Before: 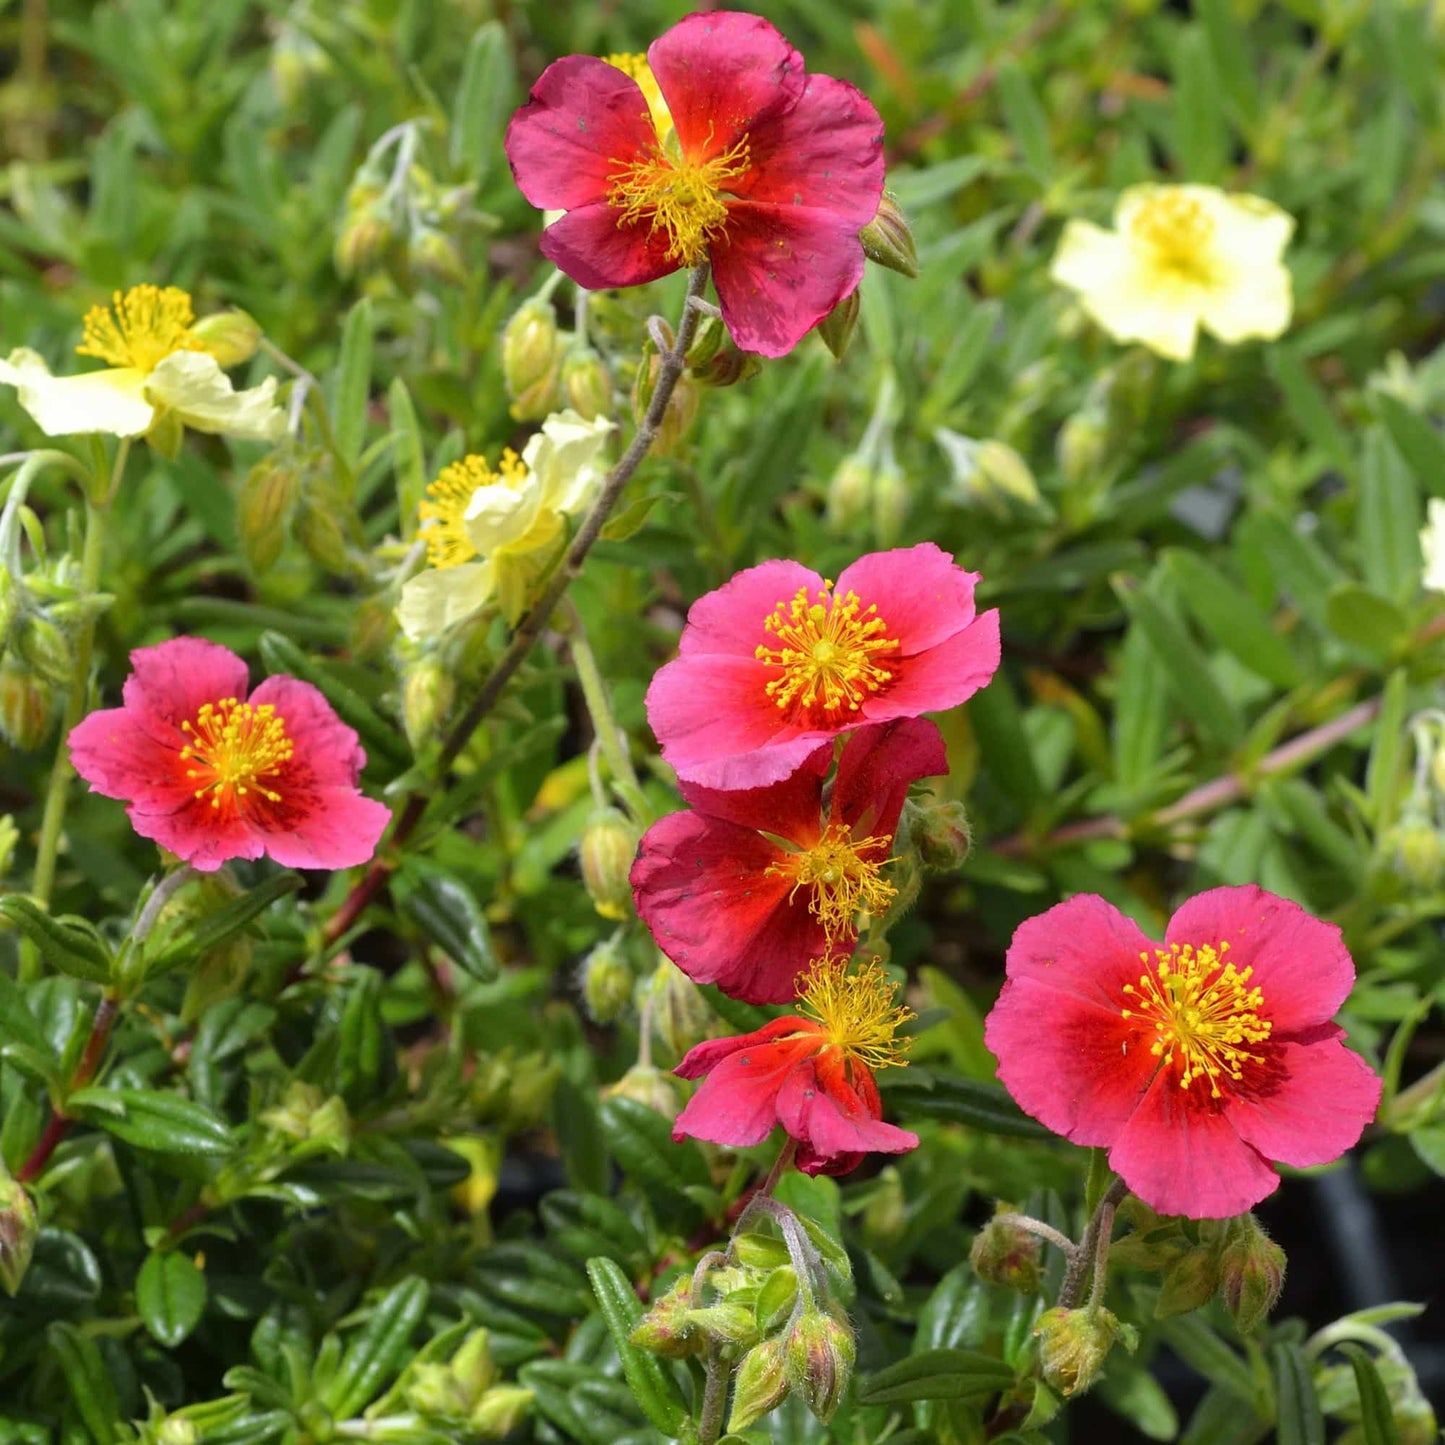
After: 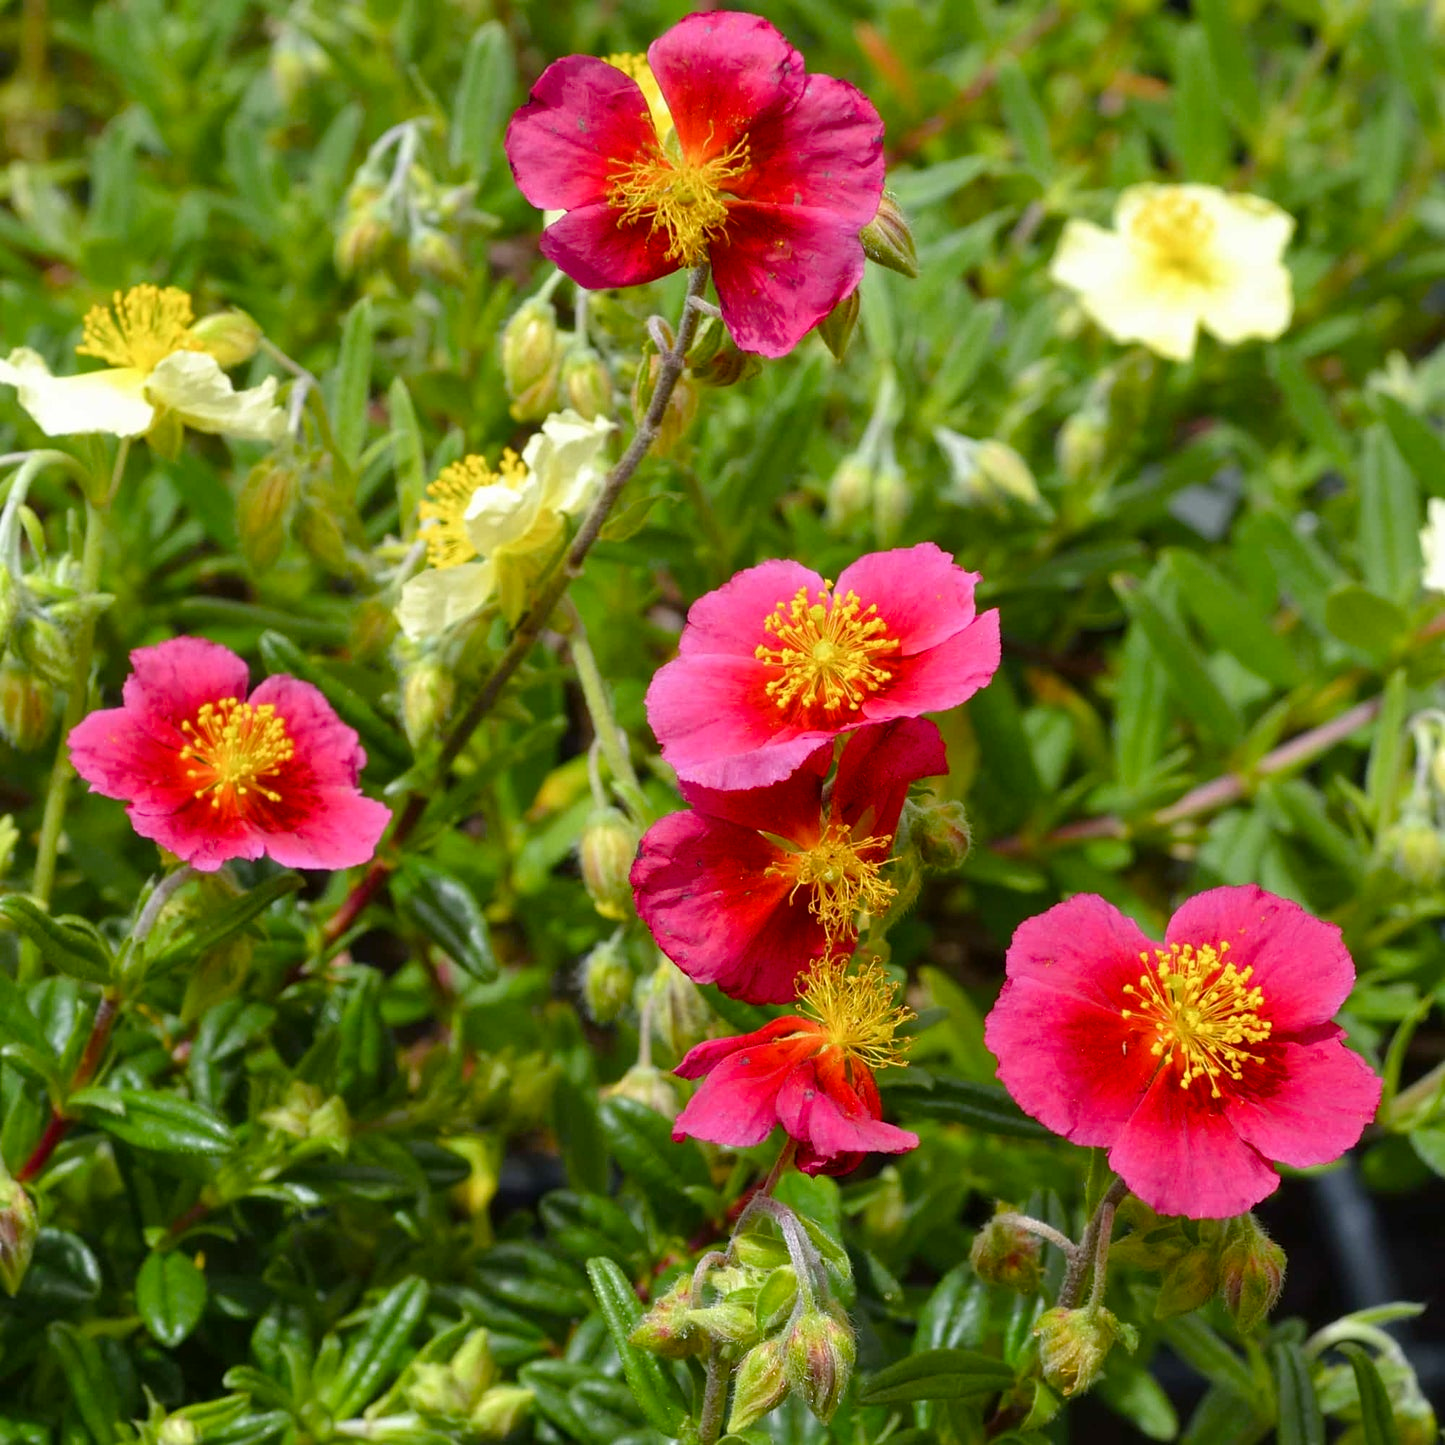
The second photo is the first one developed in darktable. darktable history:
color balance rgb: perceptual saturation grading › global saturation 20%, perceptual saturation grading › highlights -25%, perceptual saturation grading › shadows 25%
